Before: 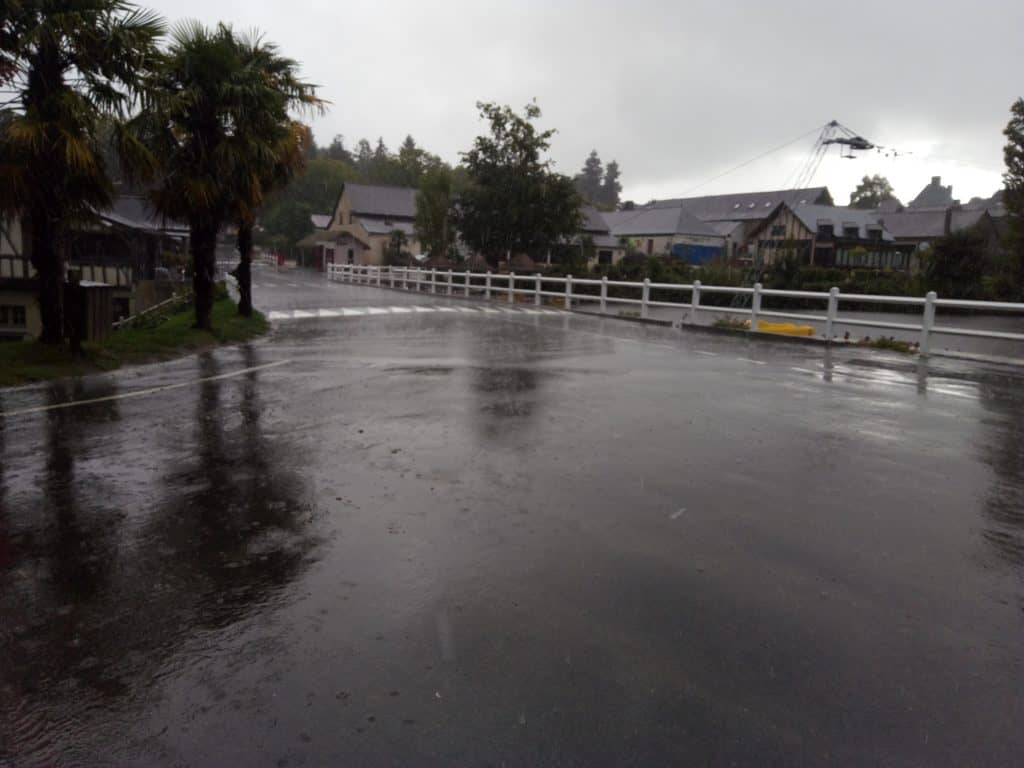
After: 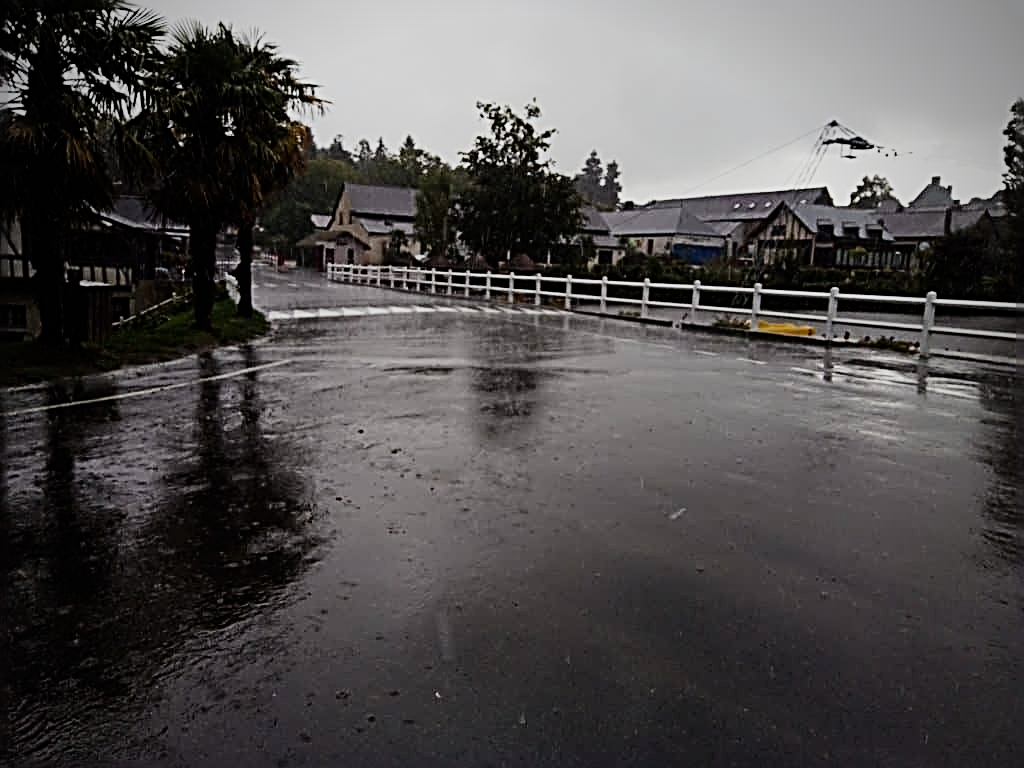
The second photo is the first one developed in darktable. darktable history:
vignetting: fall-off start 71.74%
sharpen: radius 3.158, amount 1.731
sigmoid: skew -0.2, preserve hue 0%, red attenuation 0.1, red rotation 0.035, green attenuation 0.1, green rotation -0.017, blue attenuation 0.15, blue rotation -0.052, base primaries Rec2020
white balance: emerald 1
